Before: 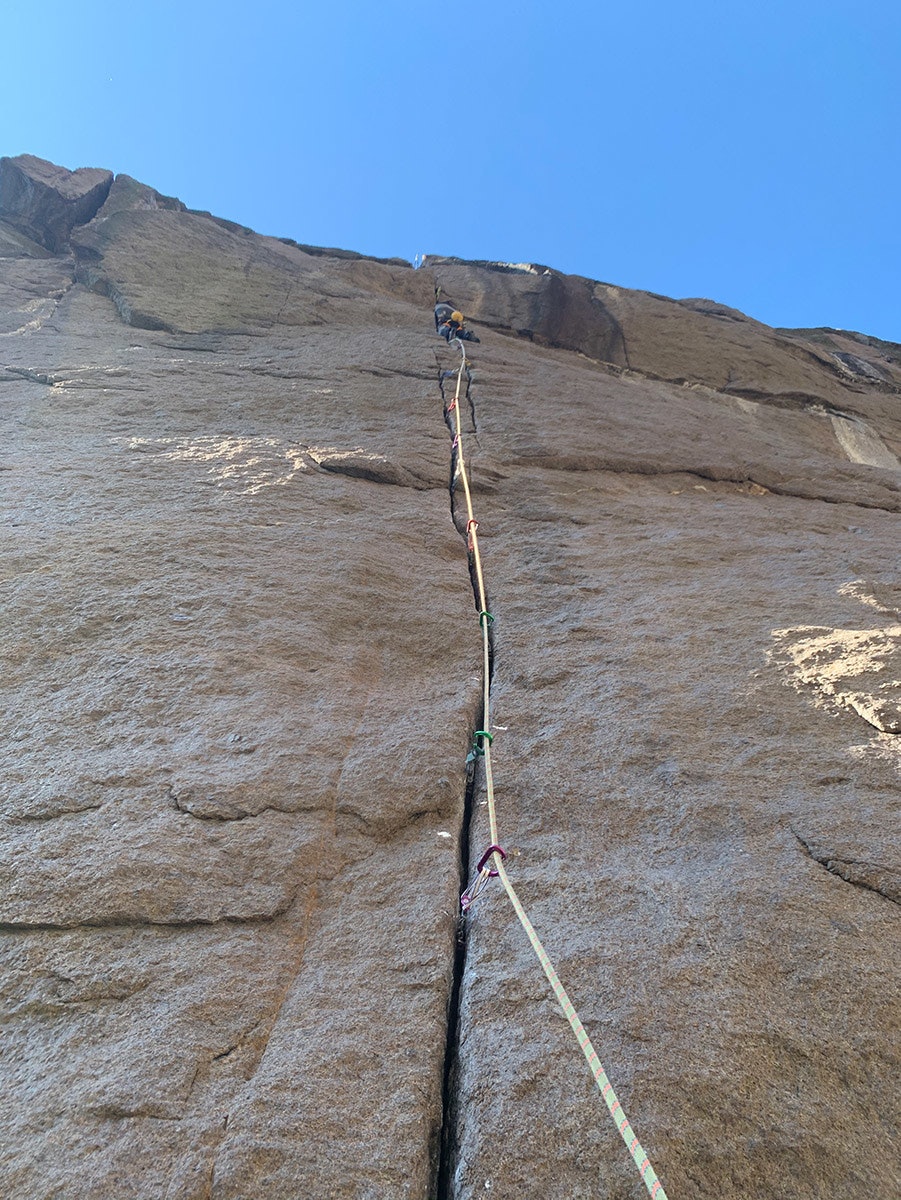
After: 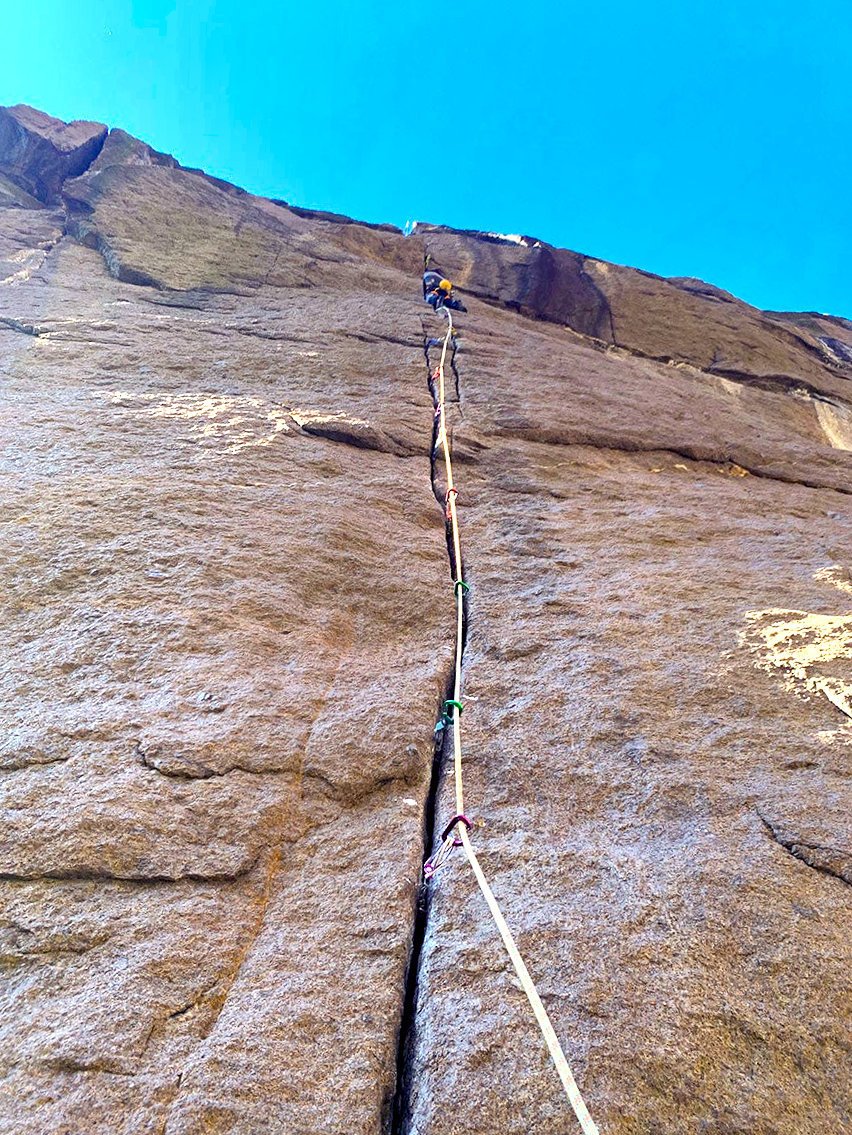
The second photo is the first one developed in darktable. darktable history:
tone equalizer: on, module defaults
crop and rotate: angle -2.48°
exposure: black level correction 0, exposure 0.692 EV, compensate exposure bias true, compensate highlight preservation false
color balance rgb: shadows lift › luminance -29.006%, shadows lift › chroma 14.734%, shadows lift › hue 272.27°, global offset › luminance -0.839%, linear chroma grading › global chroma 20.504%, perceptual saturation grading › global saturation 30.454%, global vibrance 20%
local contrast: mode bilateral grid, contrast 26, coarseness 60, detail 151%, midtone range 0.2
color correction: highlights a* 3.15, highlights b* -1.02, shadows a* -0.085, shadows b* 2.39, saturation 0.975
haze removal: compatibility mode true, adaptive false
